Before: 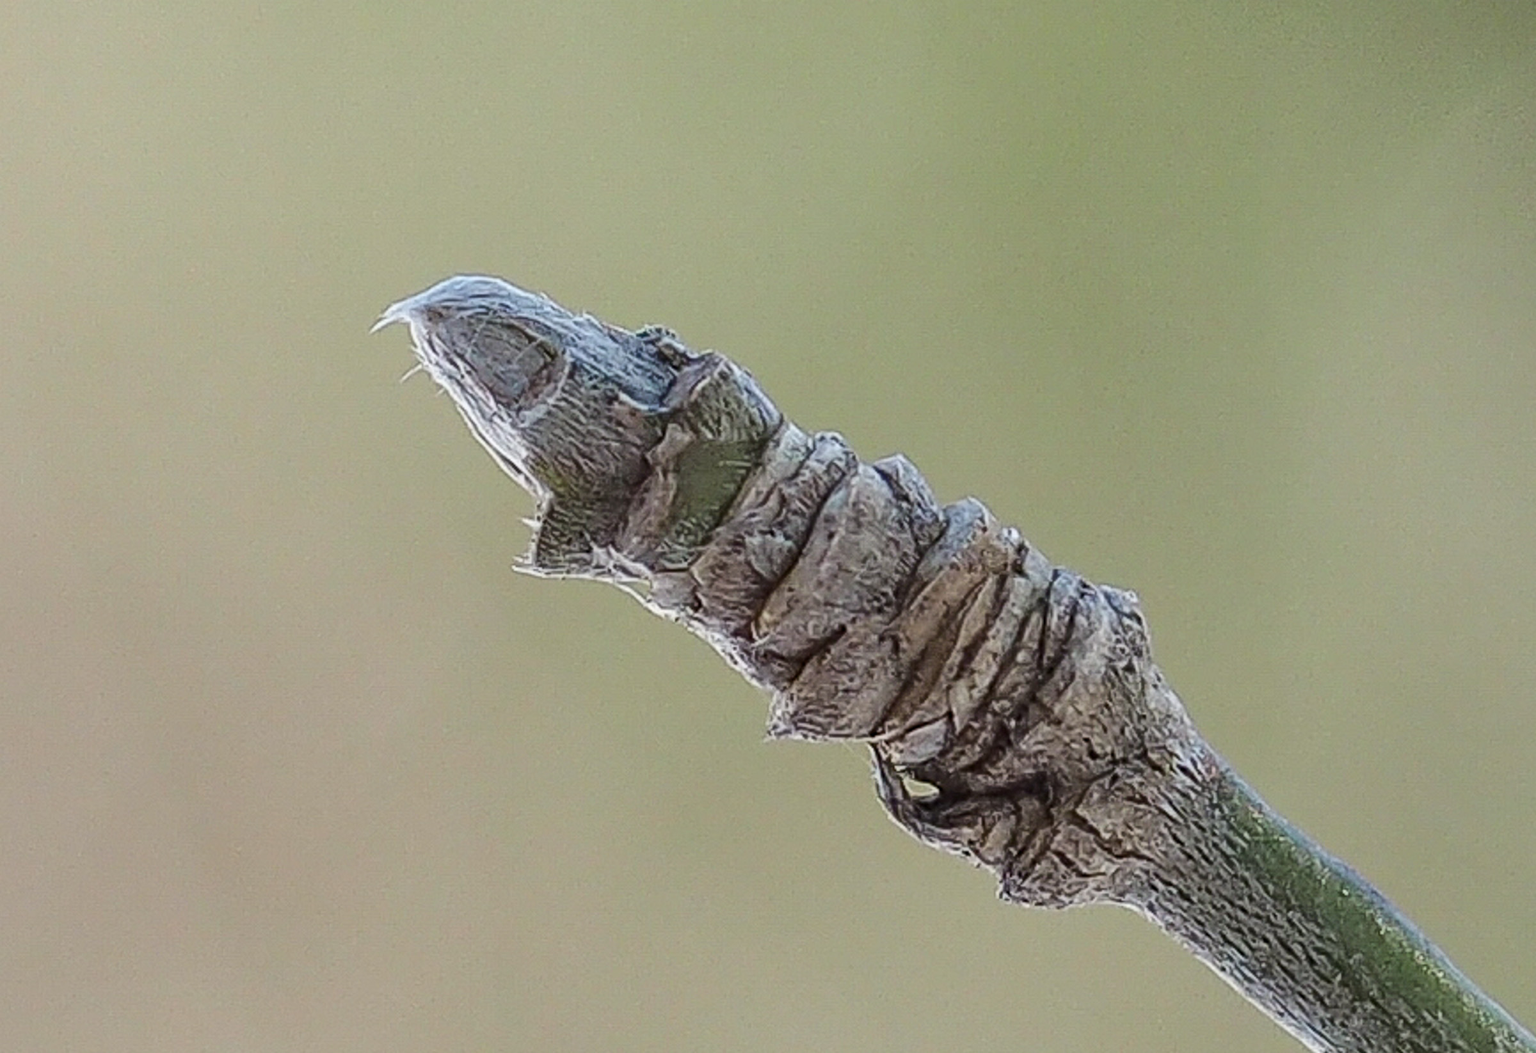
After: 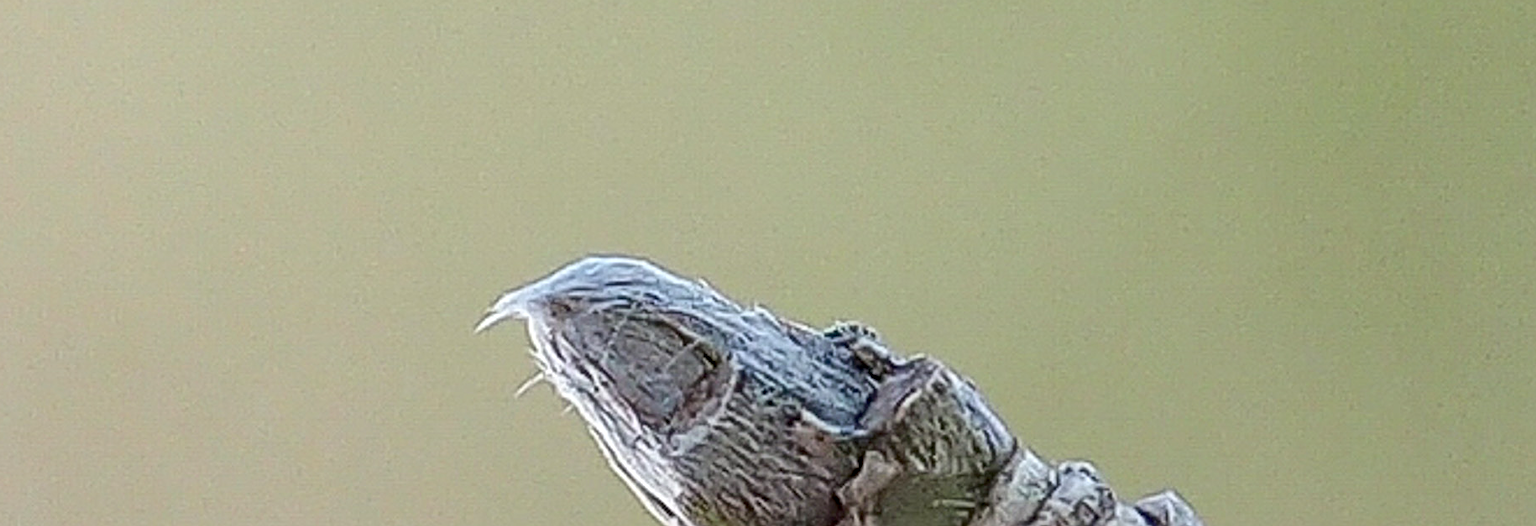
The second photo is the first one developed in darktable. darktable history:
exposure: black level correction 0.007, exposure 0.159 EV, compensate exposure bias true, compensate highlight preservation false
crop: left 0.539%, top 7.631%, right 23.183%, bottom 54.195%
sharpen: on, module defaults
